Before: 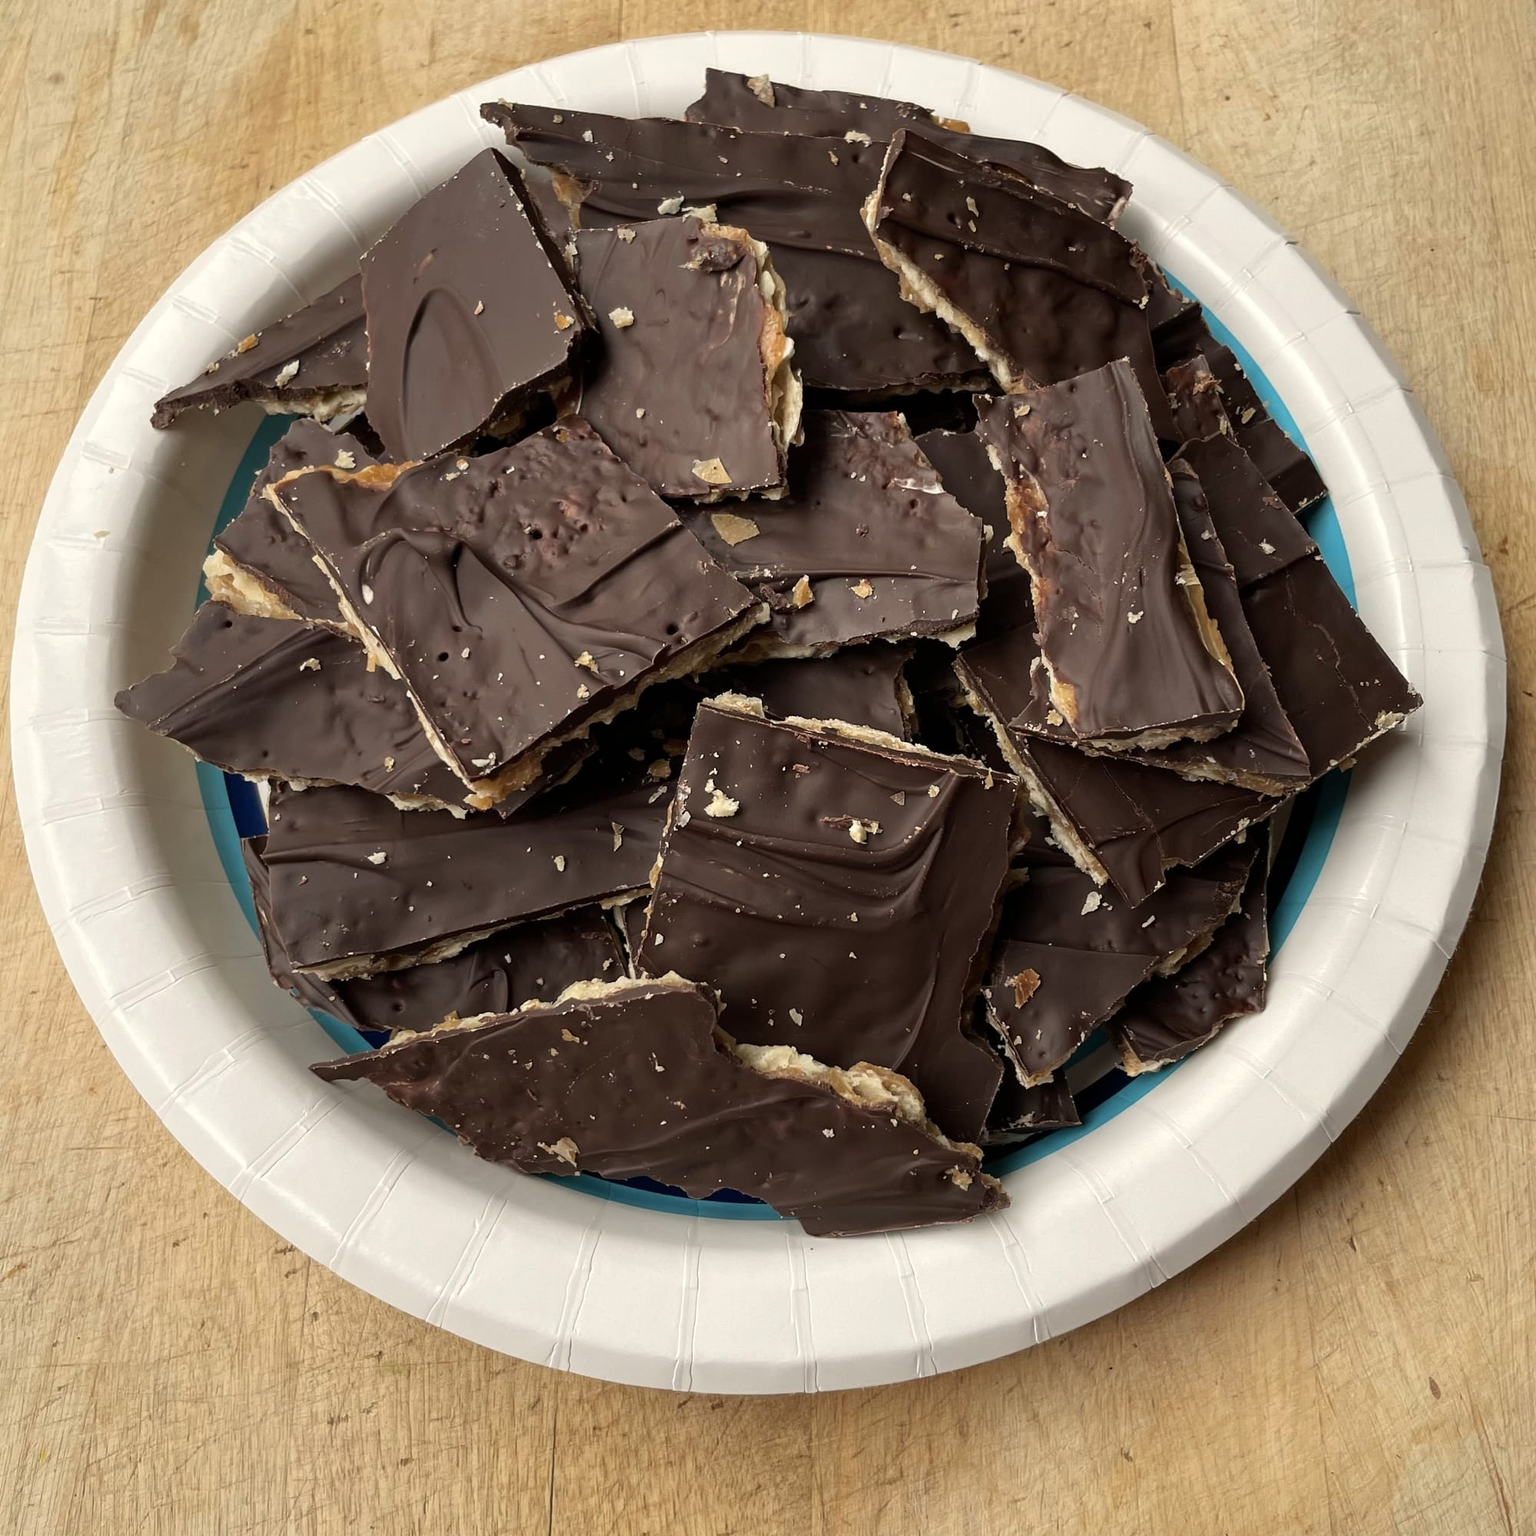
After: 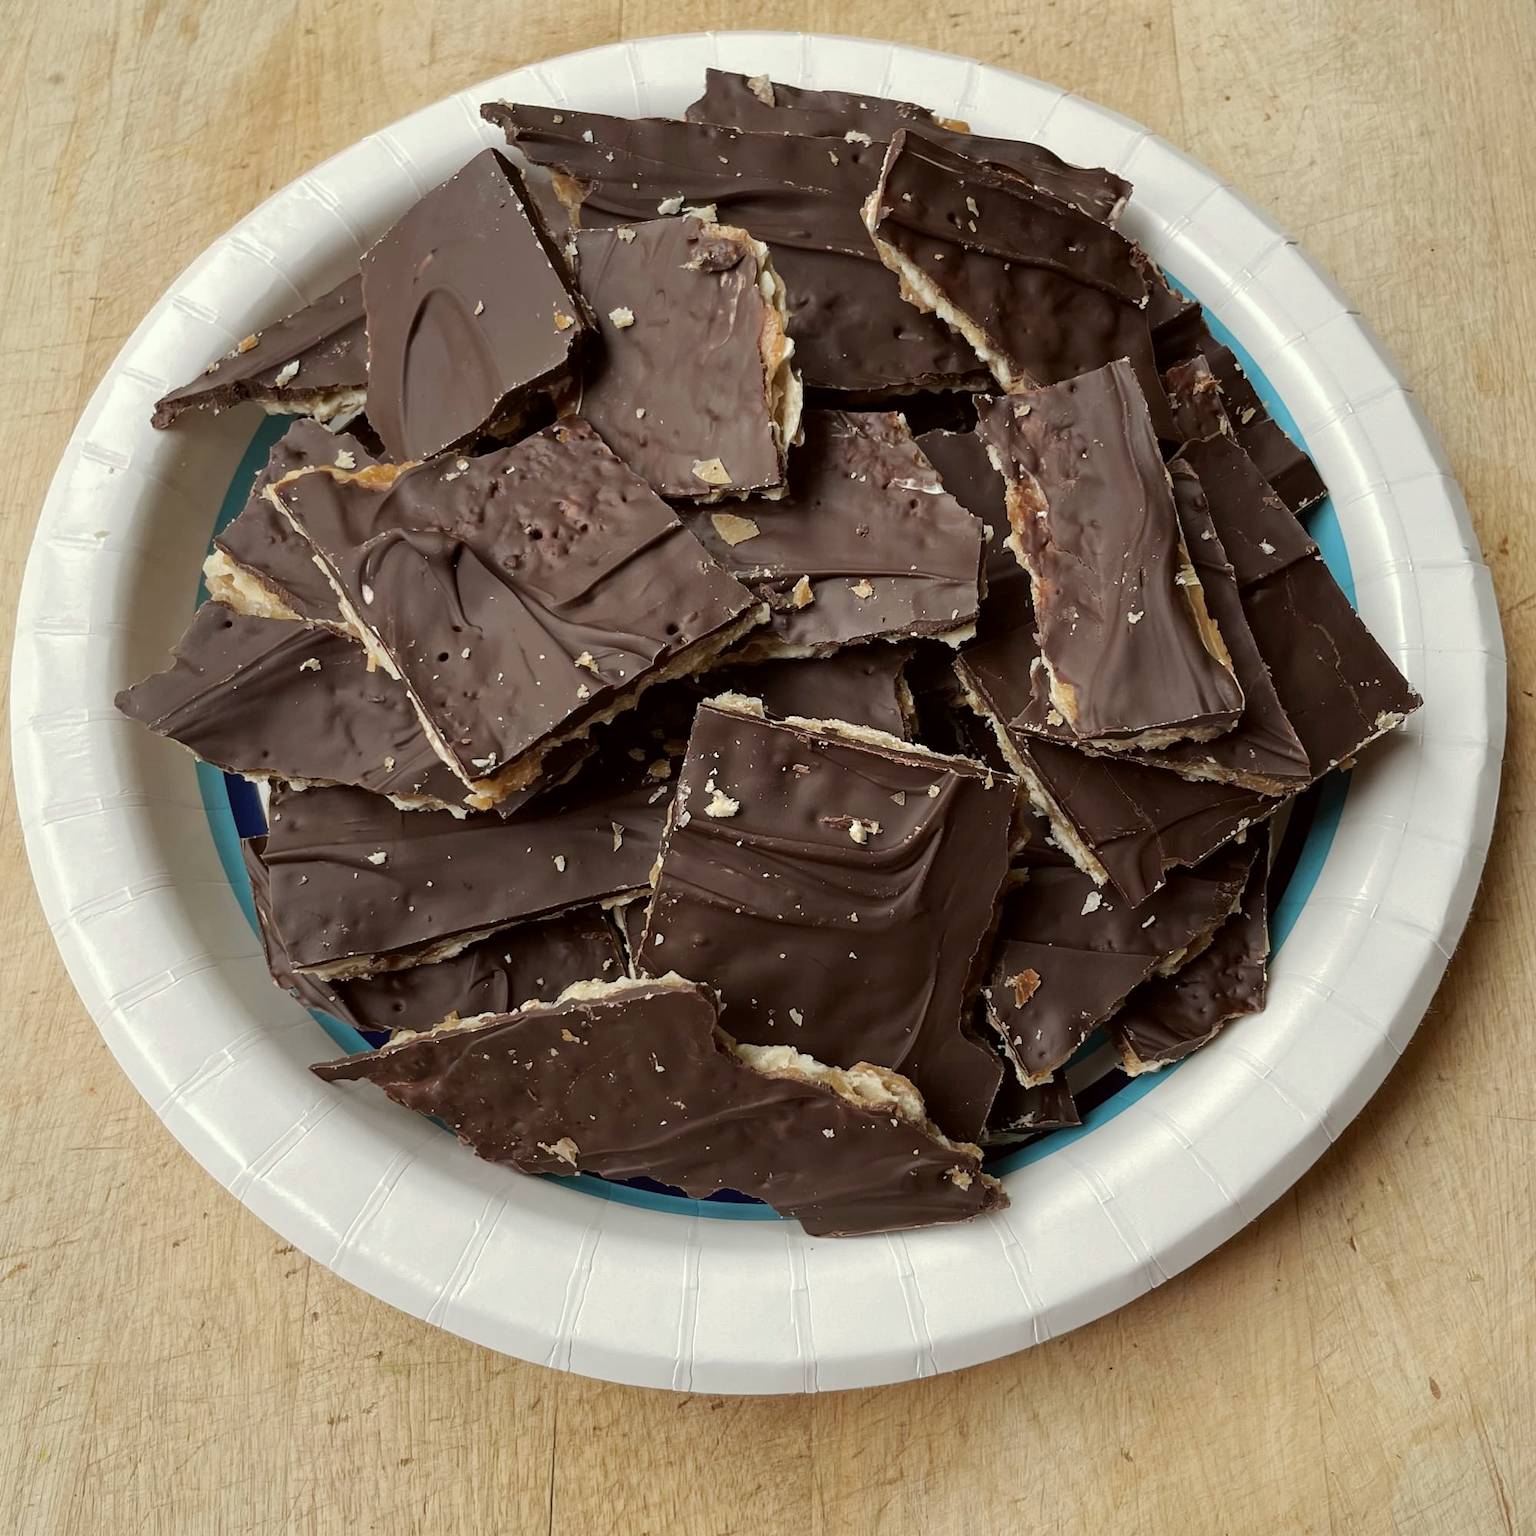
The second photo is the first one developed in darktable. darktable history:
color correction: highlights a* -2.85, highlights b* -2.53, shadows a* 2.09, shadows b* 2.65
base curve: curves: ch0 [(0, 0) (0.235, 0.266) (0.503, 0.496) (0.786, 0.72) (1, 1)], preserve colors none
